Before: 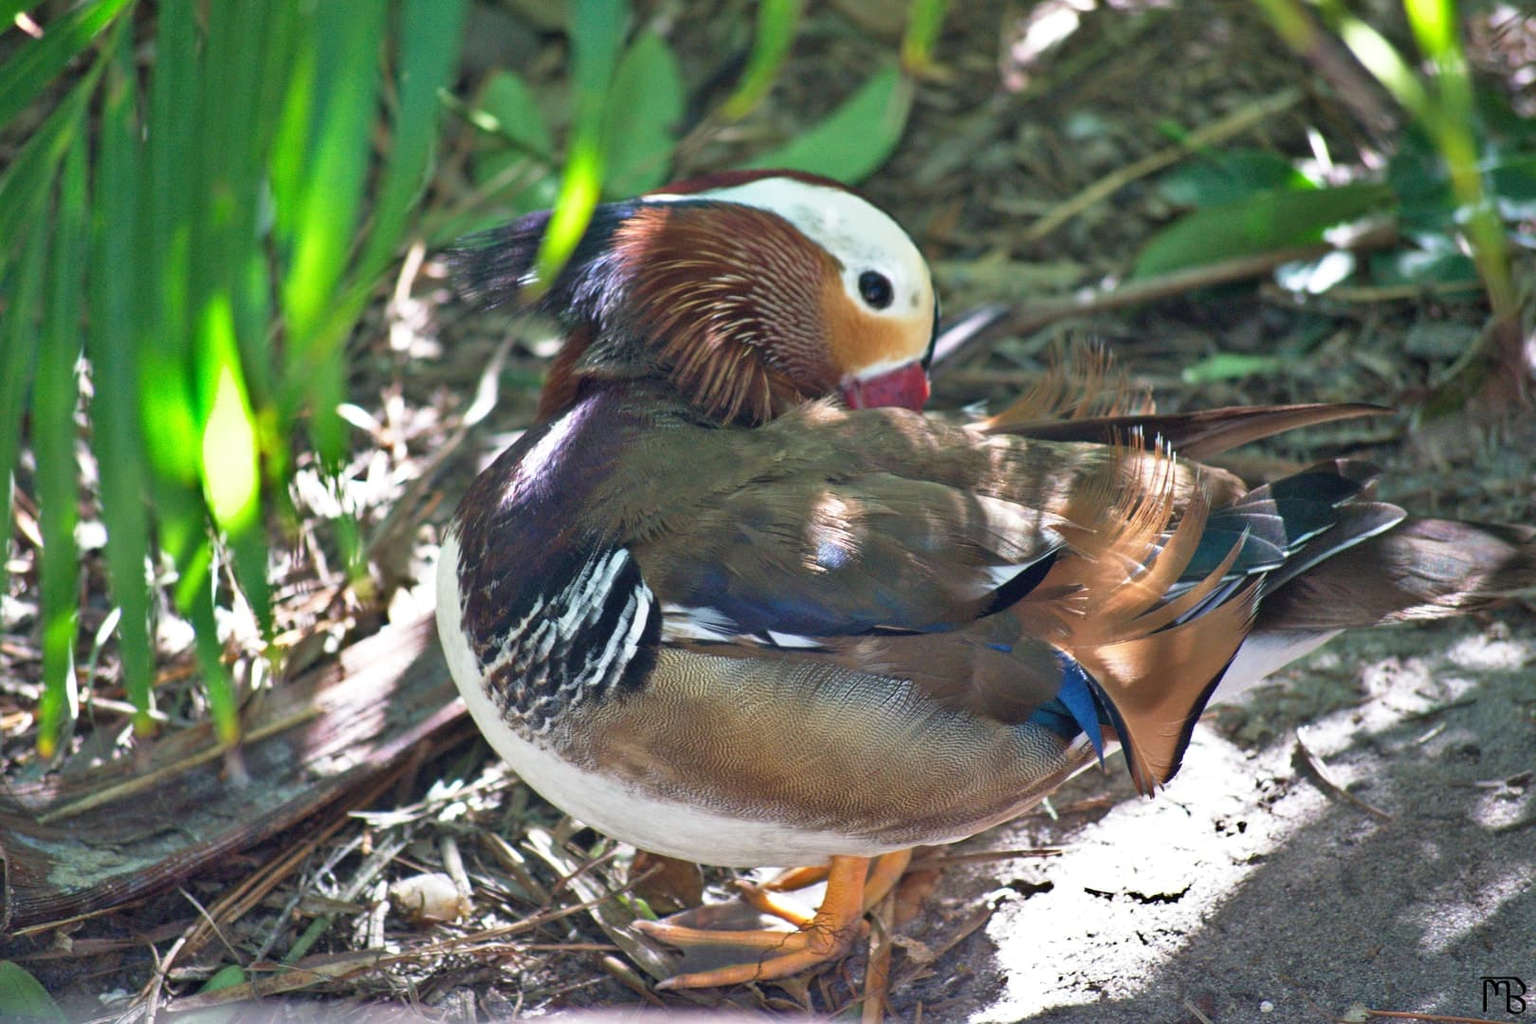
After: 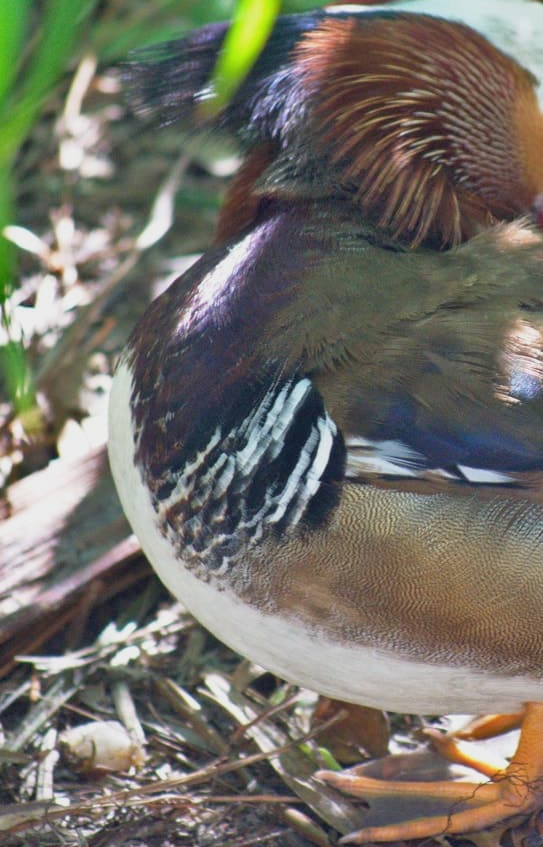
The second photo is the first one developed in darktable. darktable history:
crop and rotate: left 21.77%, top 18.528%, right 44.676%, bottom 2.997%
color balance rgb: contrast -10%
